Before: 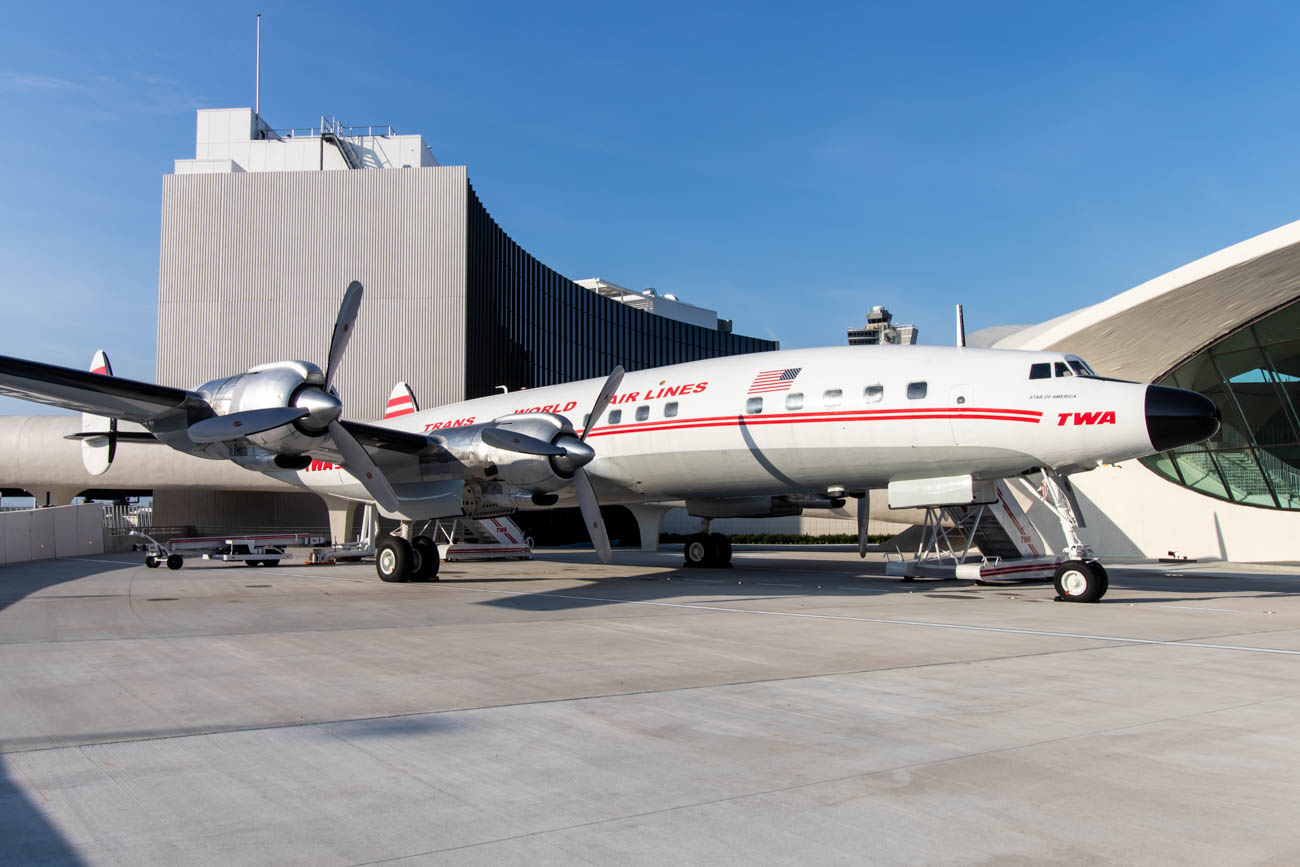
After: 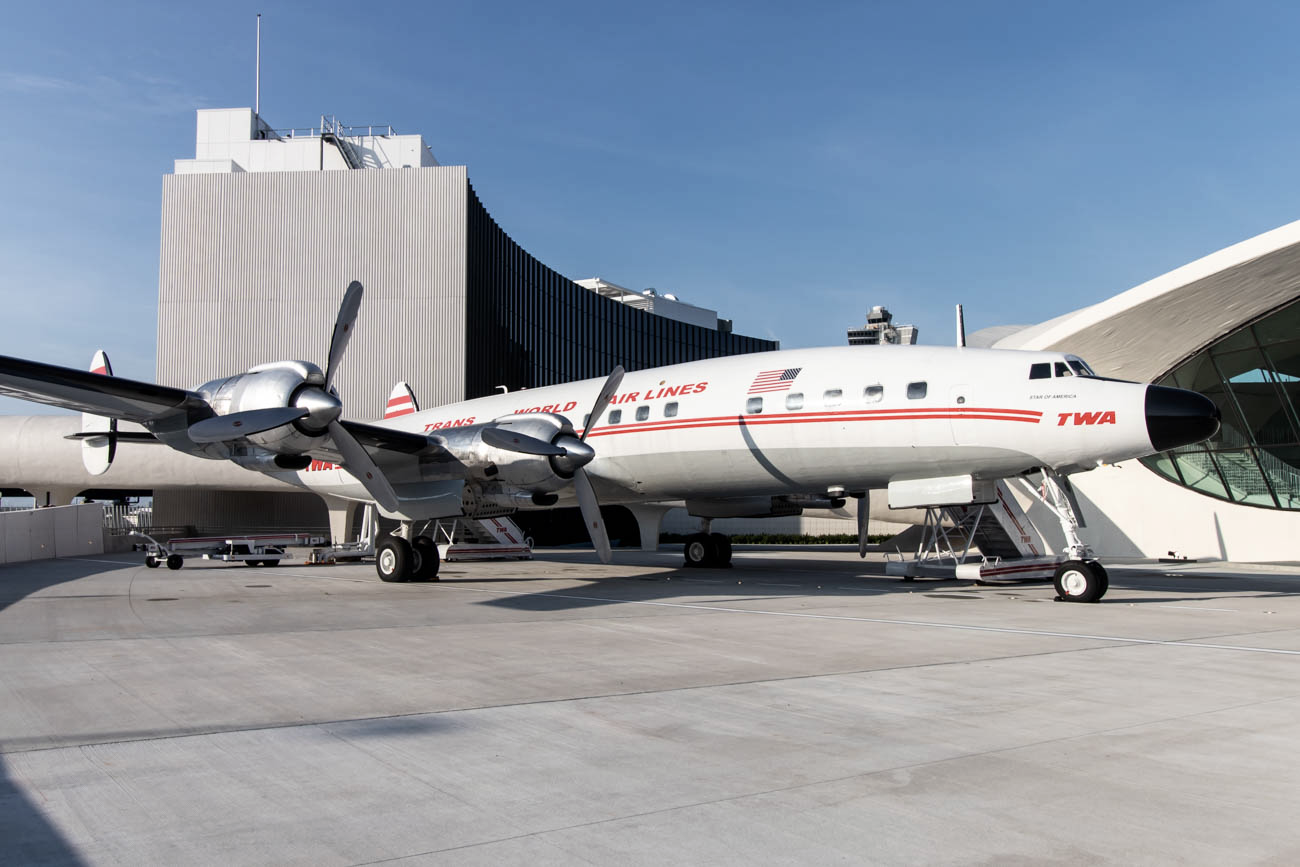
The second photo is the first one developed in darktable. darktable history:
exposure: compensate highlight preservation false
contrast brightness saturation: contrast 0.102, saturation -0.284
